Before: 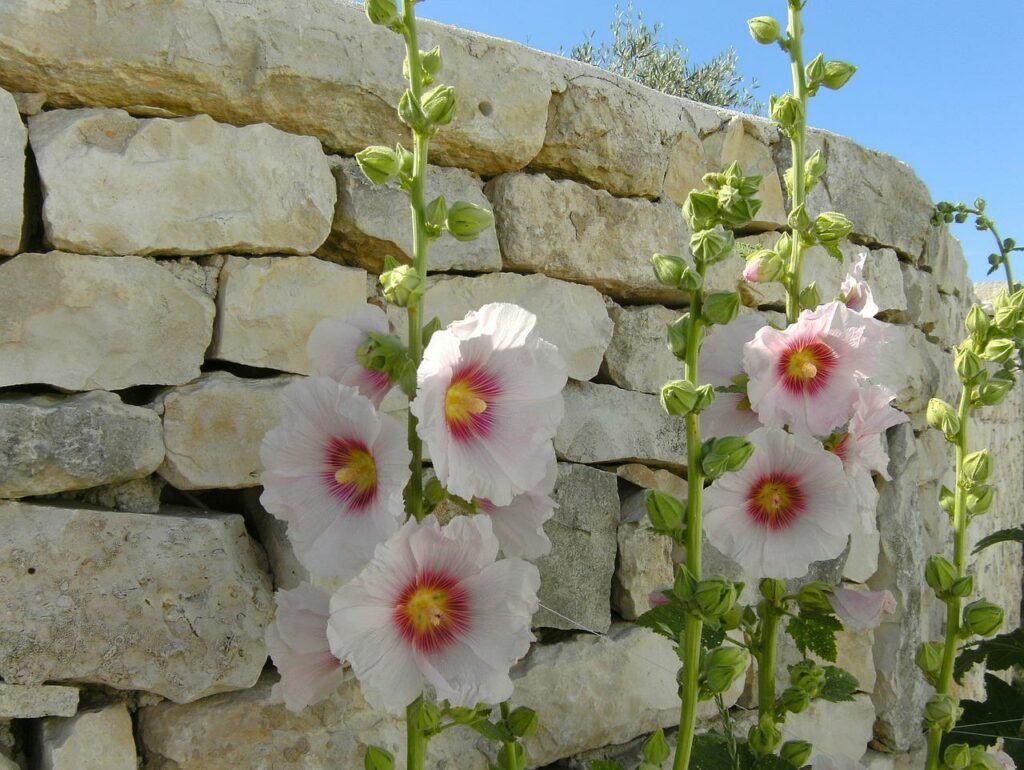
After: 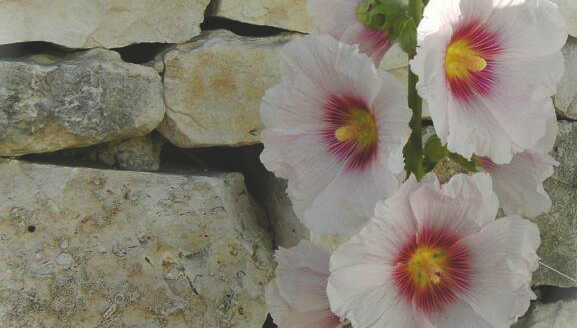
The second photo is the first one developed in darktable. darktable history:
crop: top 44.483%, right 43.593%, bottom 12.892%
vignetting: fall-off start 100%, brightness 0.3, saturation 0
tone curve: curves: ch0 [(0, 0) (0.003, 0.156) (0.011, 0.156) (0.025, 0.157) (0.044, 0.164) (0.069, 0.172) (0.1, 0.181) (0.136, 0.191) (0.177, 0.214) (0.224, 0.245) (0.277, 0.285) (0.335, 0.333) (0.399, 0.387) (0.468, 0.471) (0.543, 0.556) (0.623, 0.648) (0.709, 0.734) (0.801, 0.809) (0.898, 0.891) (1, 1)], preserve colors none
